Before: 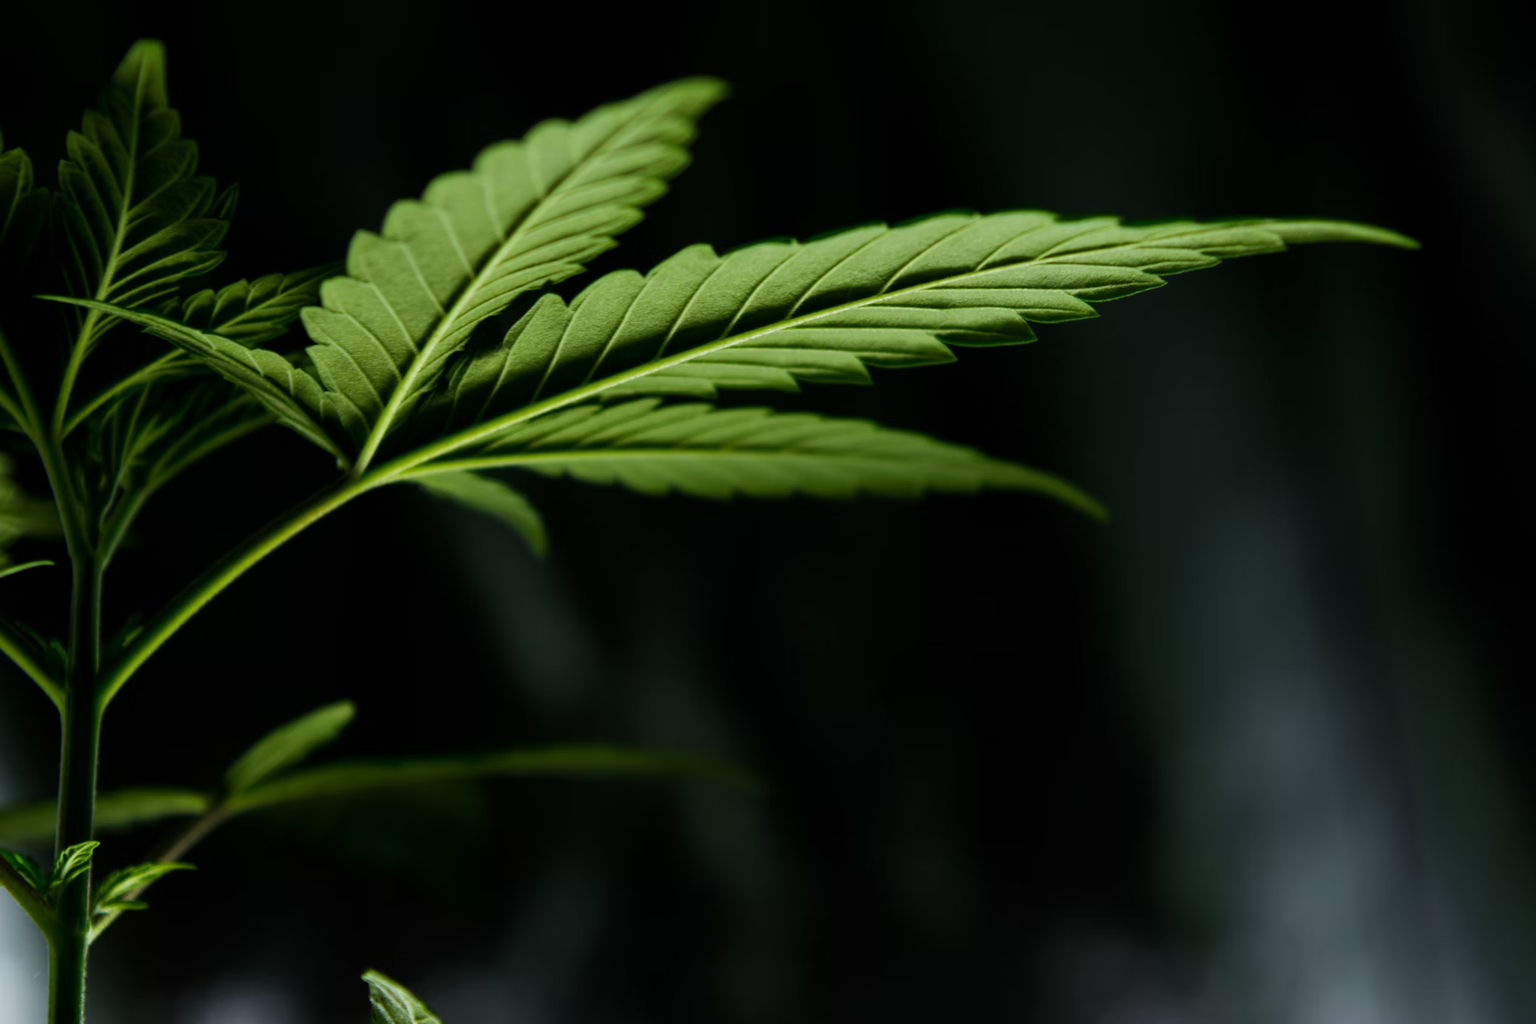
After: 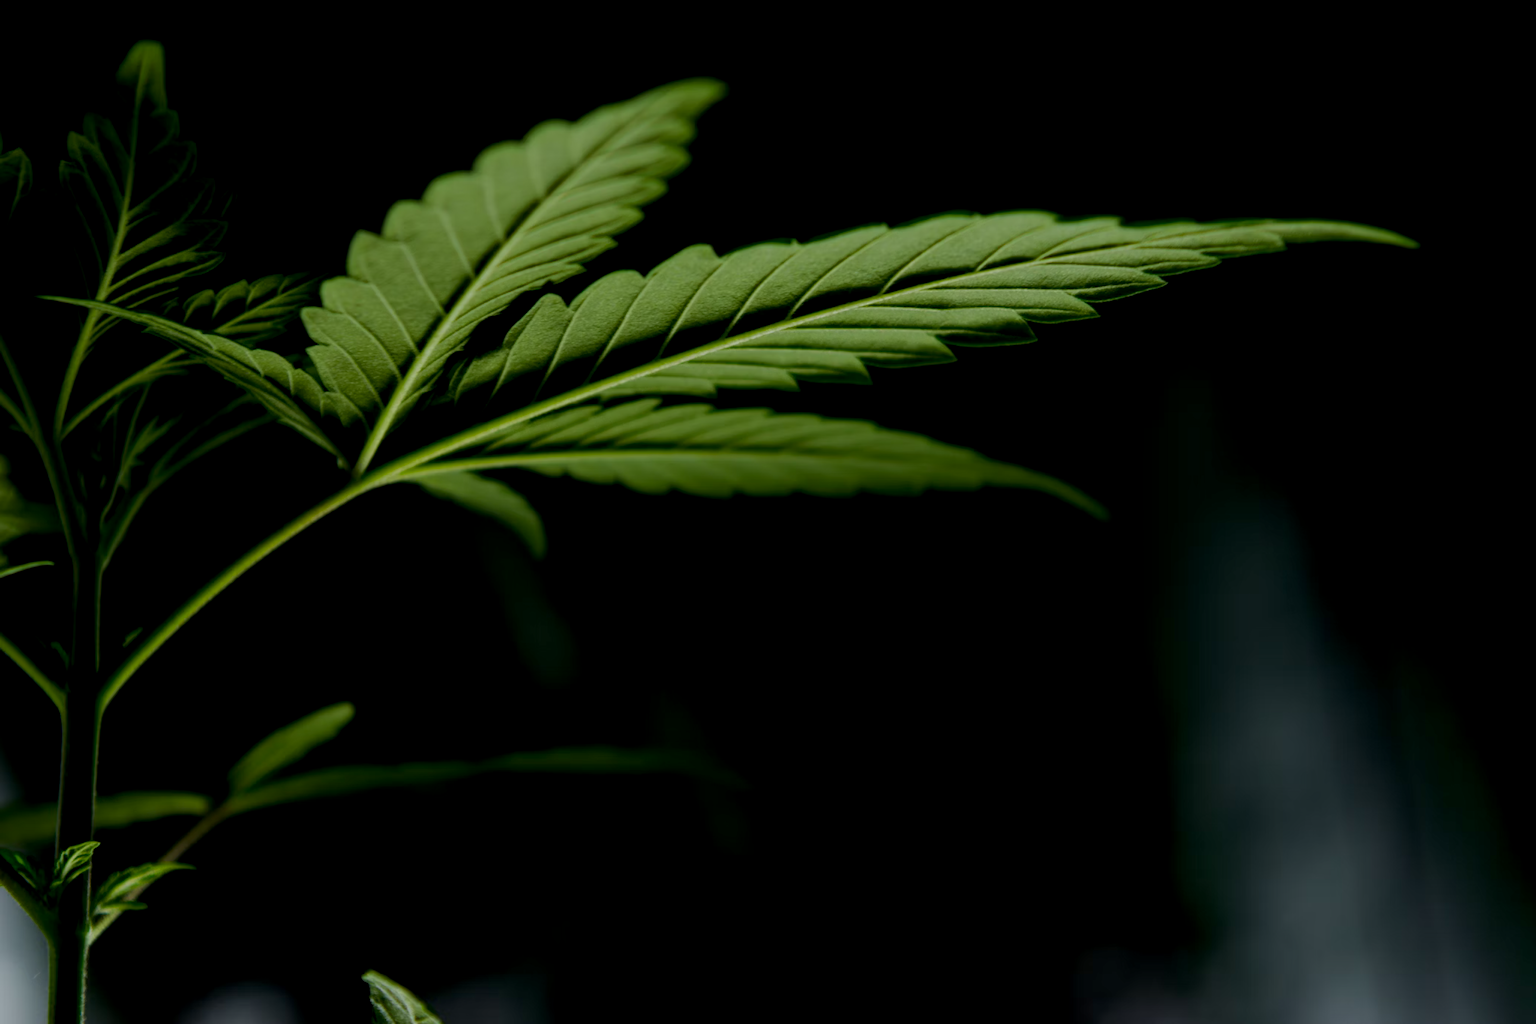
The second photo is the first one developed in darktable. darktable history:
exposure: black level correction 0.009, exposure -0.667 EV, compensate highlight preservation false
